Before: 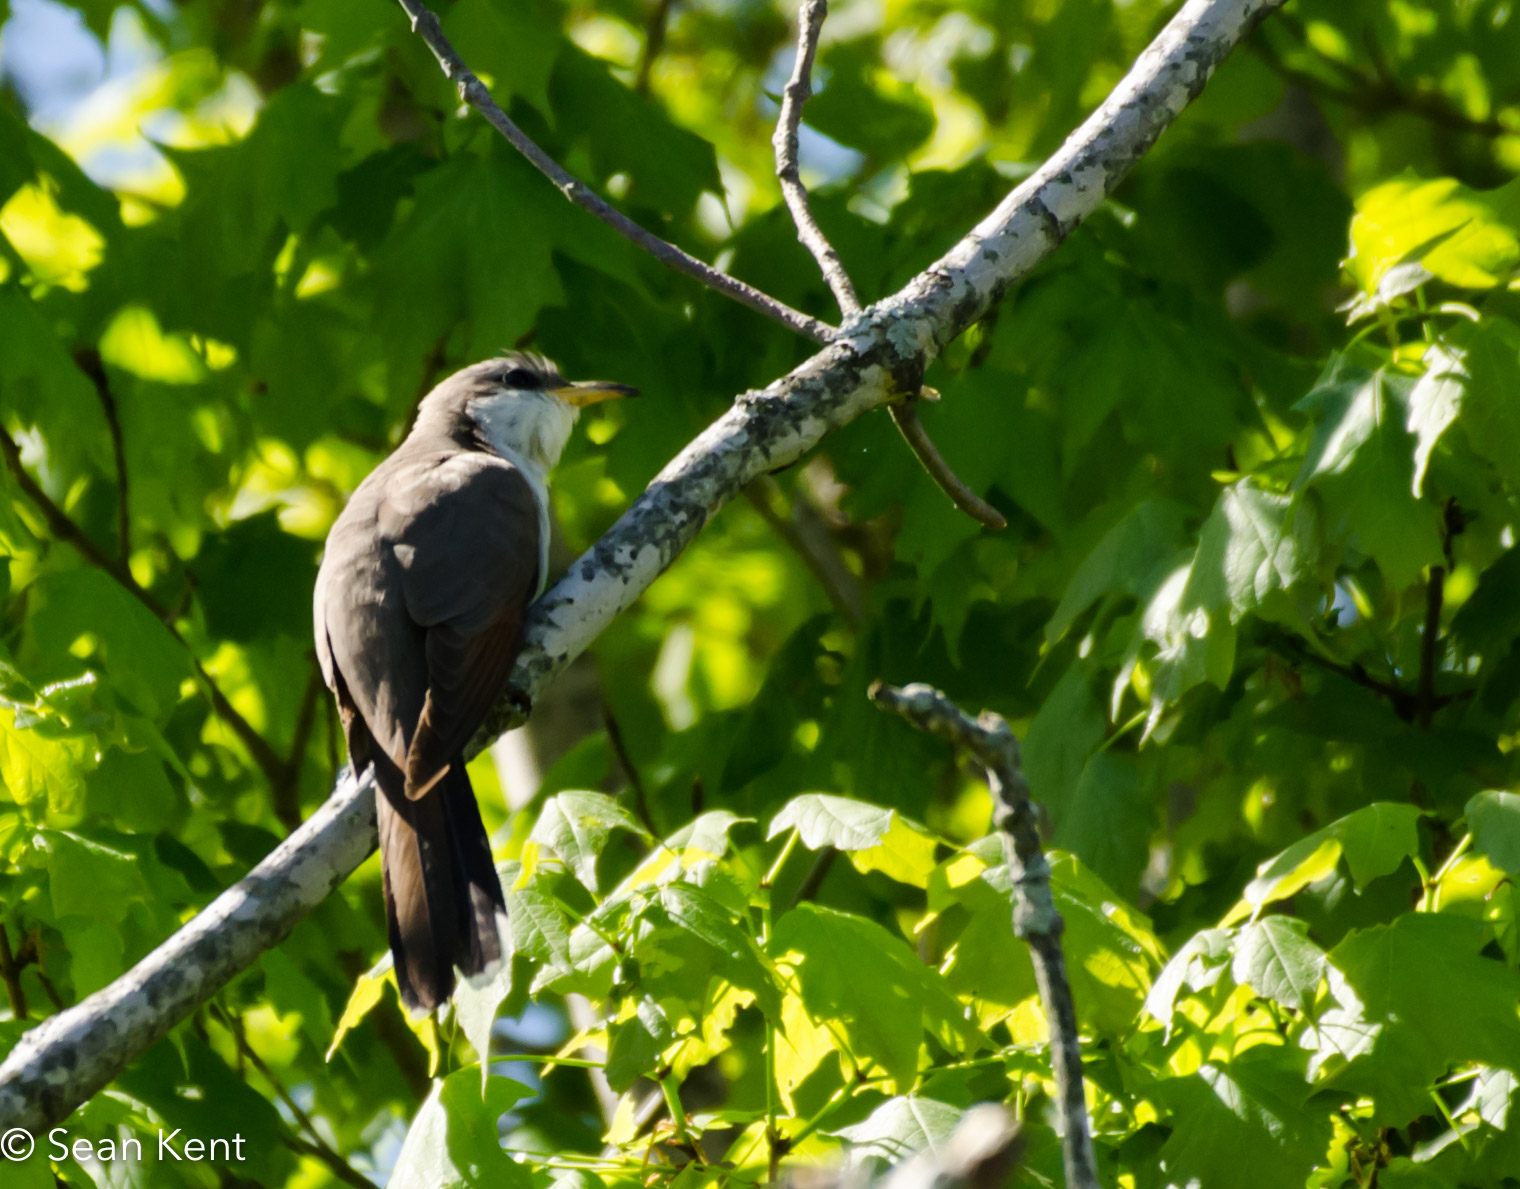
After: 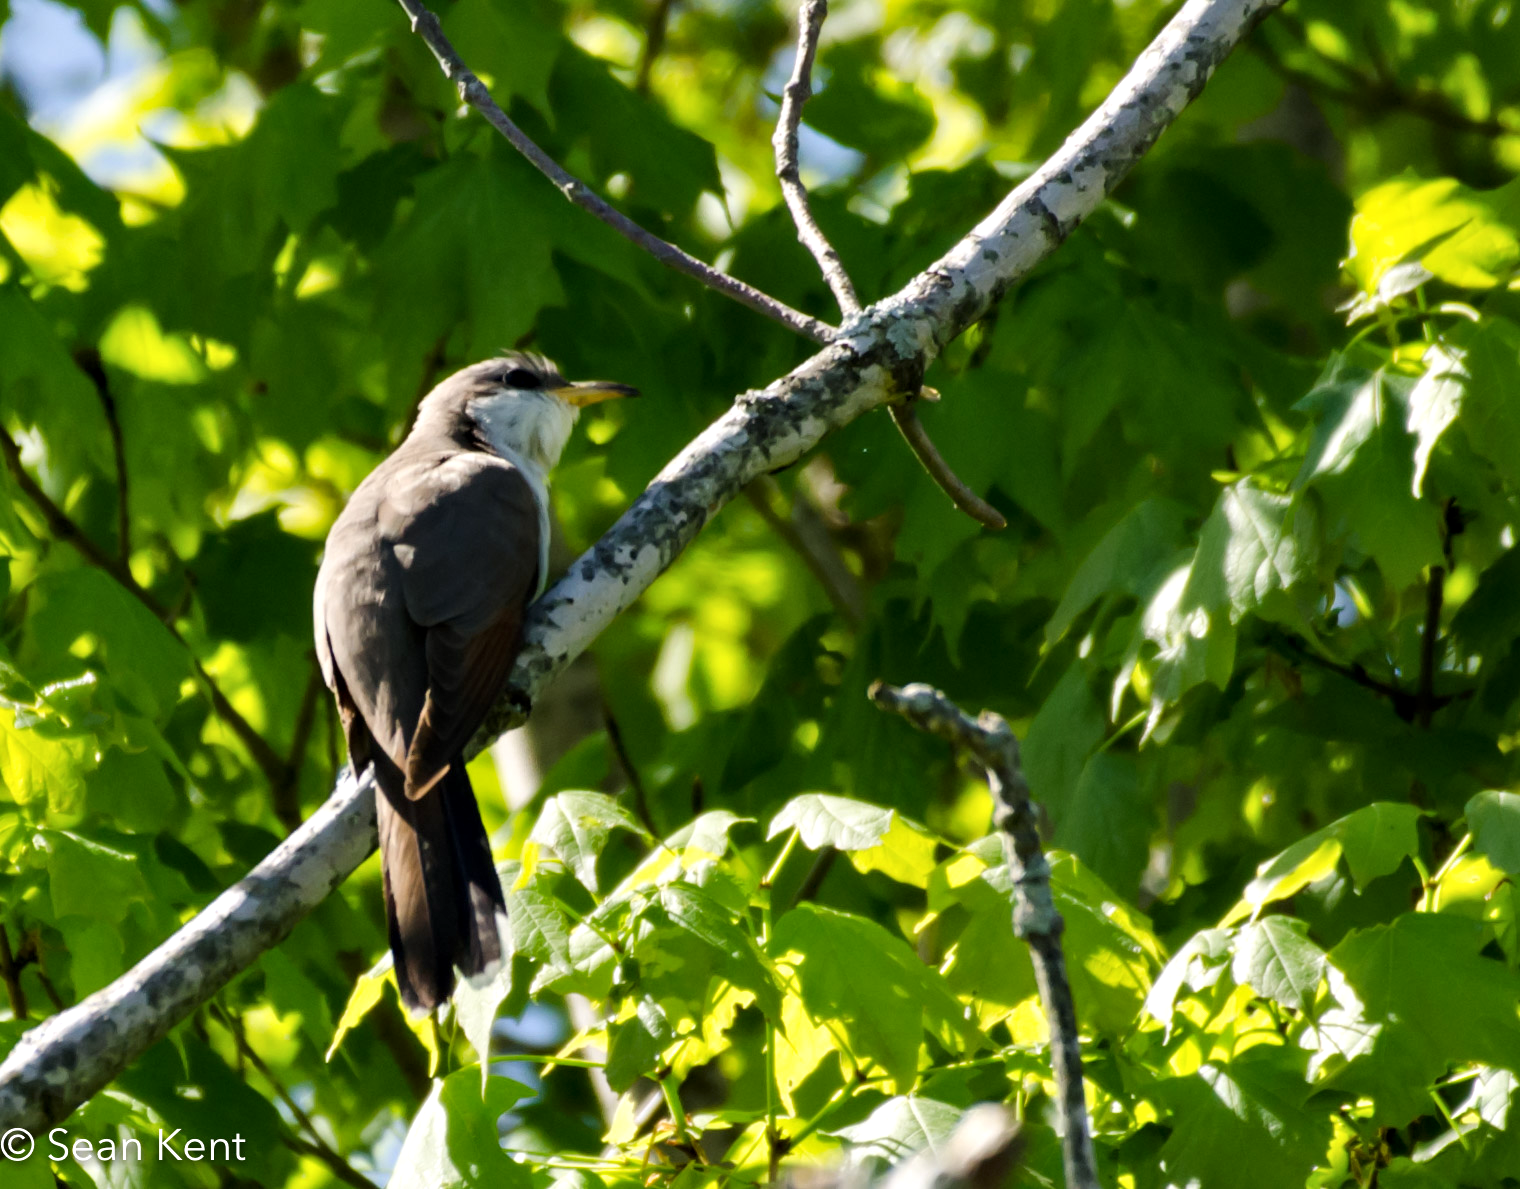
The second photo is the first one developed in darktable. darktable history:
contrast equalizer: octaves 7, y [[0.6 ×6], [0.55 ×6], [0 ×6], [0 ×6], [0 ×6]], mix 0.29
